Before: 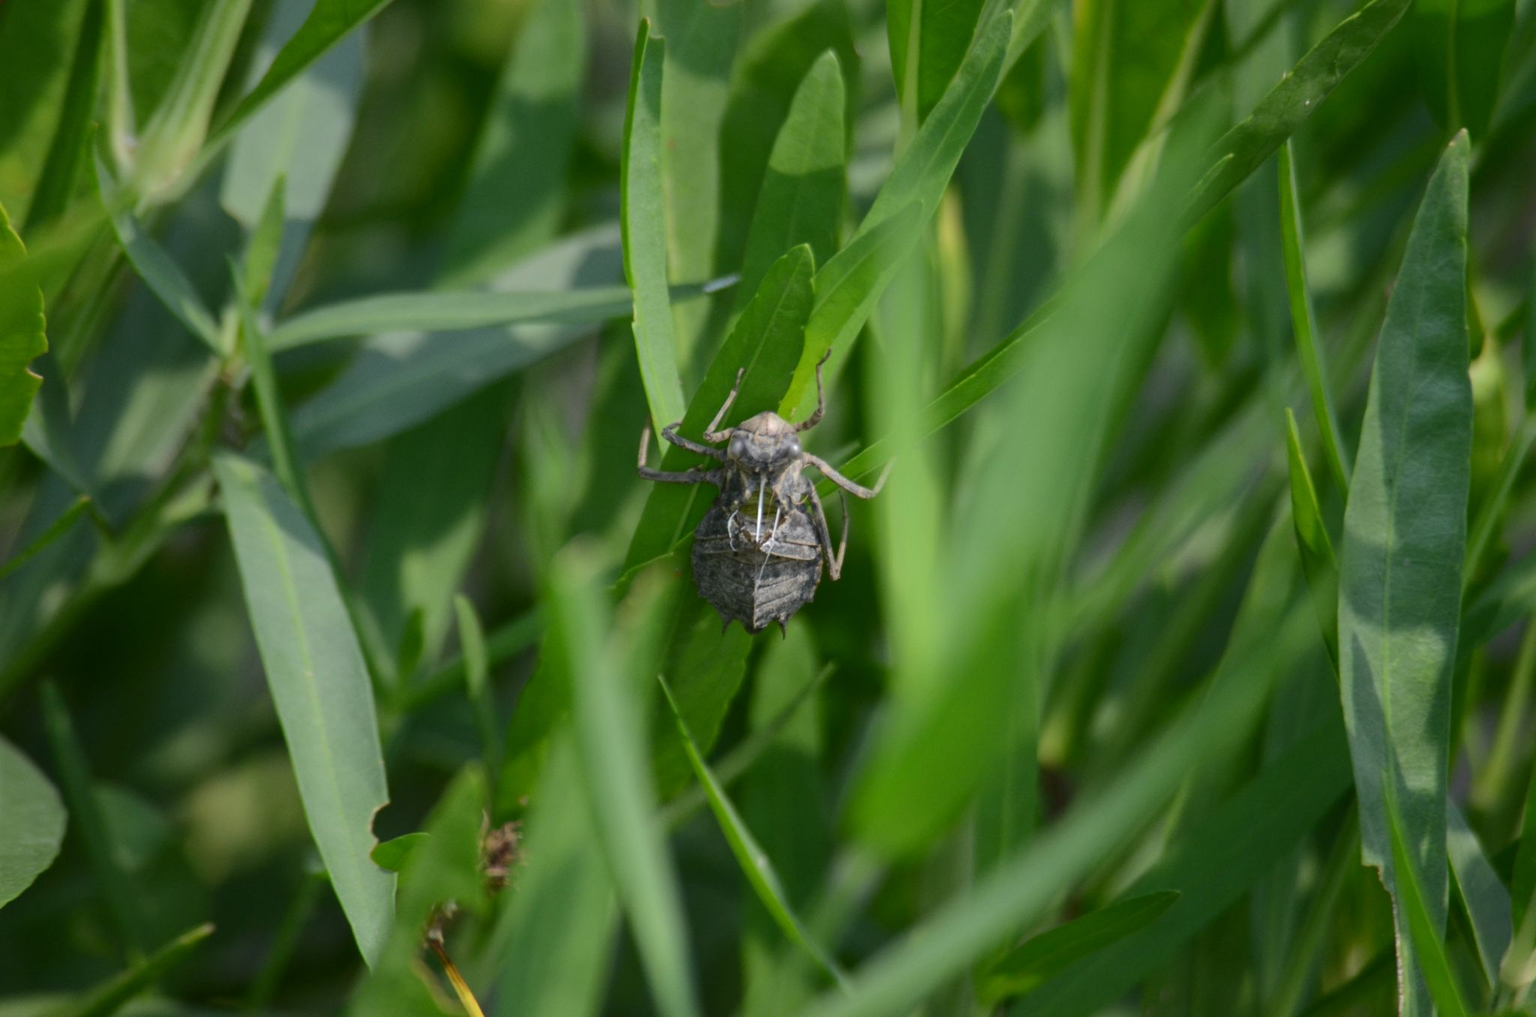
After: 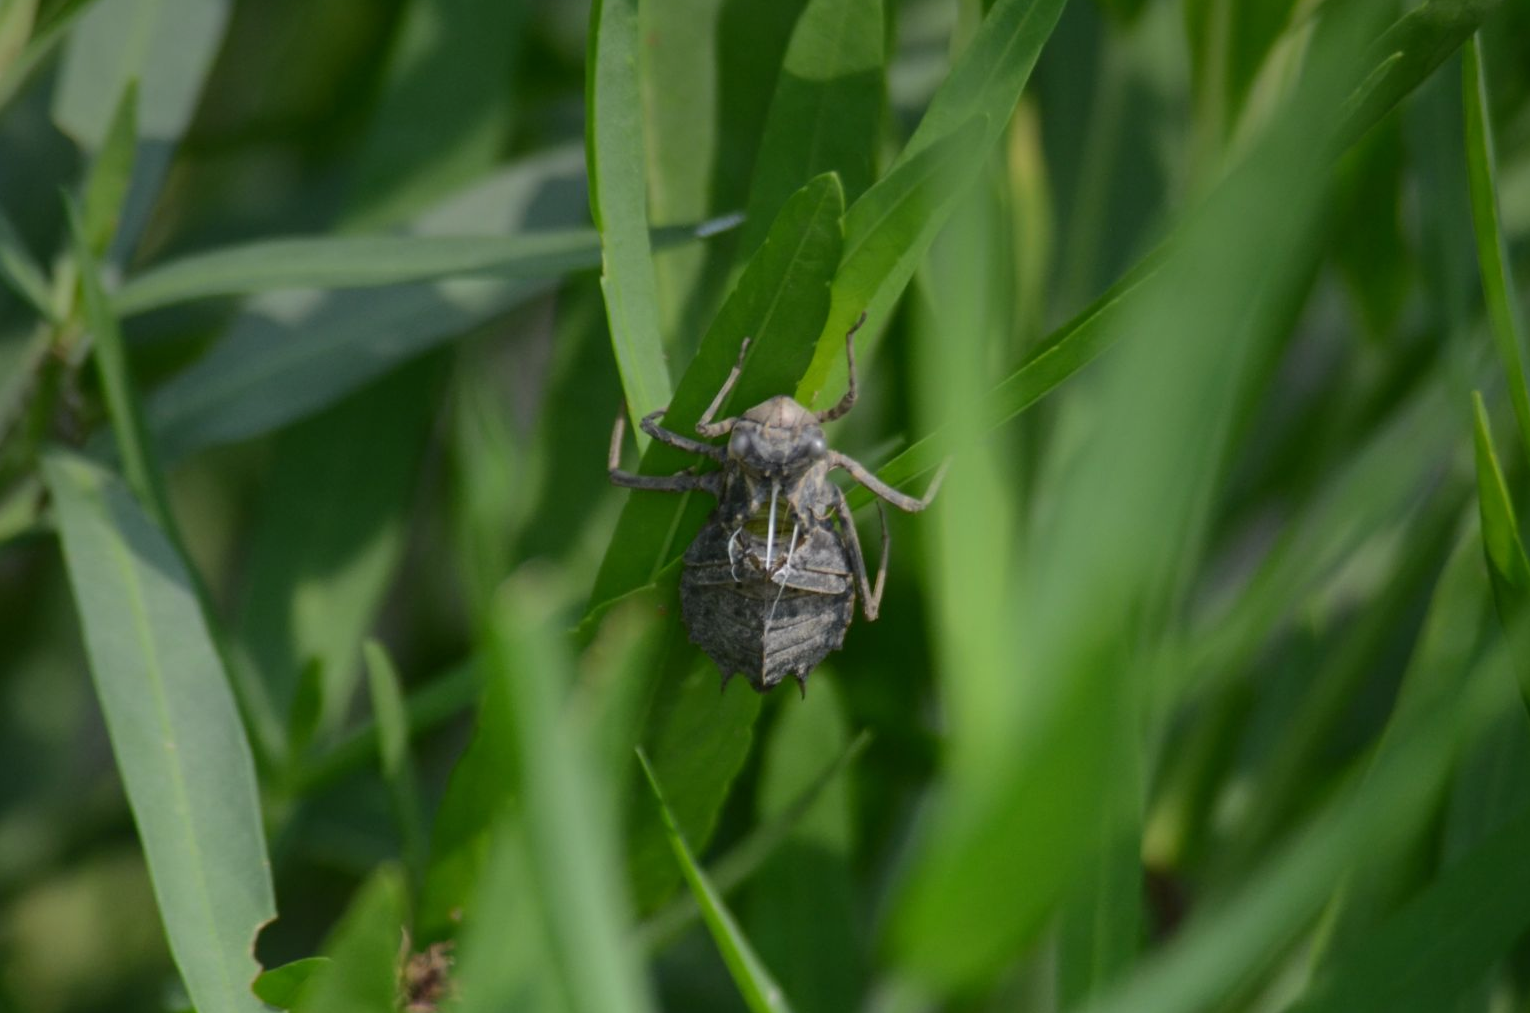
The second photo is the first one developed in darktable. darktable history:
crop and rotate: left 11.831%, top 11.346%, right 13.429%, bottom 13.899%
graduated density: rotation -0.352°, offset 57.64
